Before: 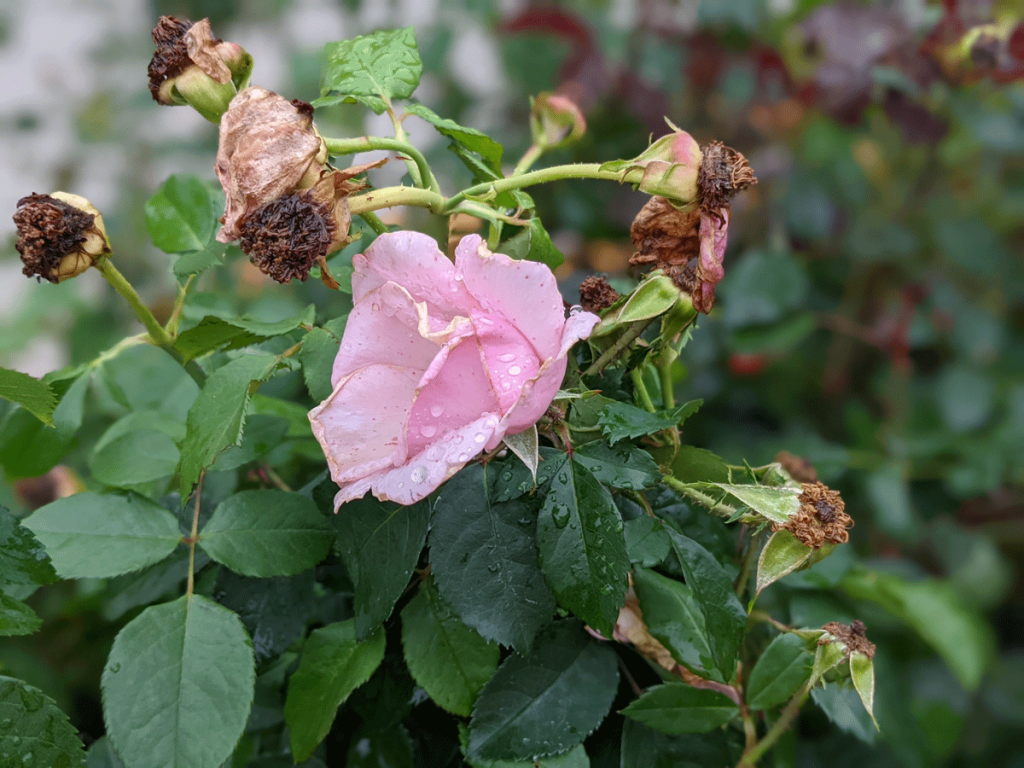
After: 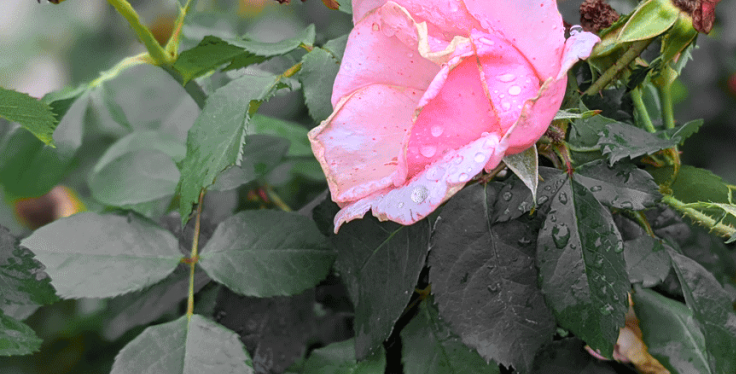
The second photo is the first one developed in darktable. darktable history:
crop: top 36.506%, right 28.089%, bottom 14.792%
color zones: curves: ch0 [(0.257, 0.558) (0.75, 0.565)]; ch1 [(0.004, 0.857) (0.14, 0.416) (0.257, 0.695) (0.442, 0.032) (0.736, 0.266) (0.891, 0.741)]; ch2 [(0, 0.623) (0.112, 0.436) (0.271, 0.474) (0.516, 0.64) (0.743, 0.286)]
